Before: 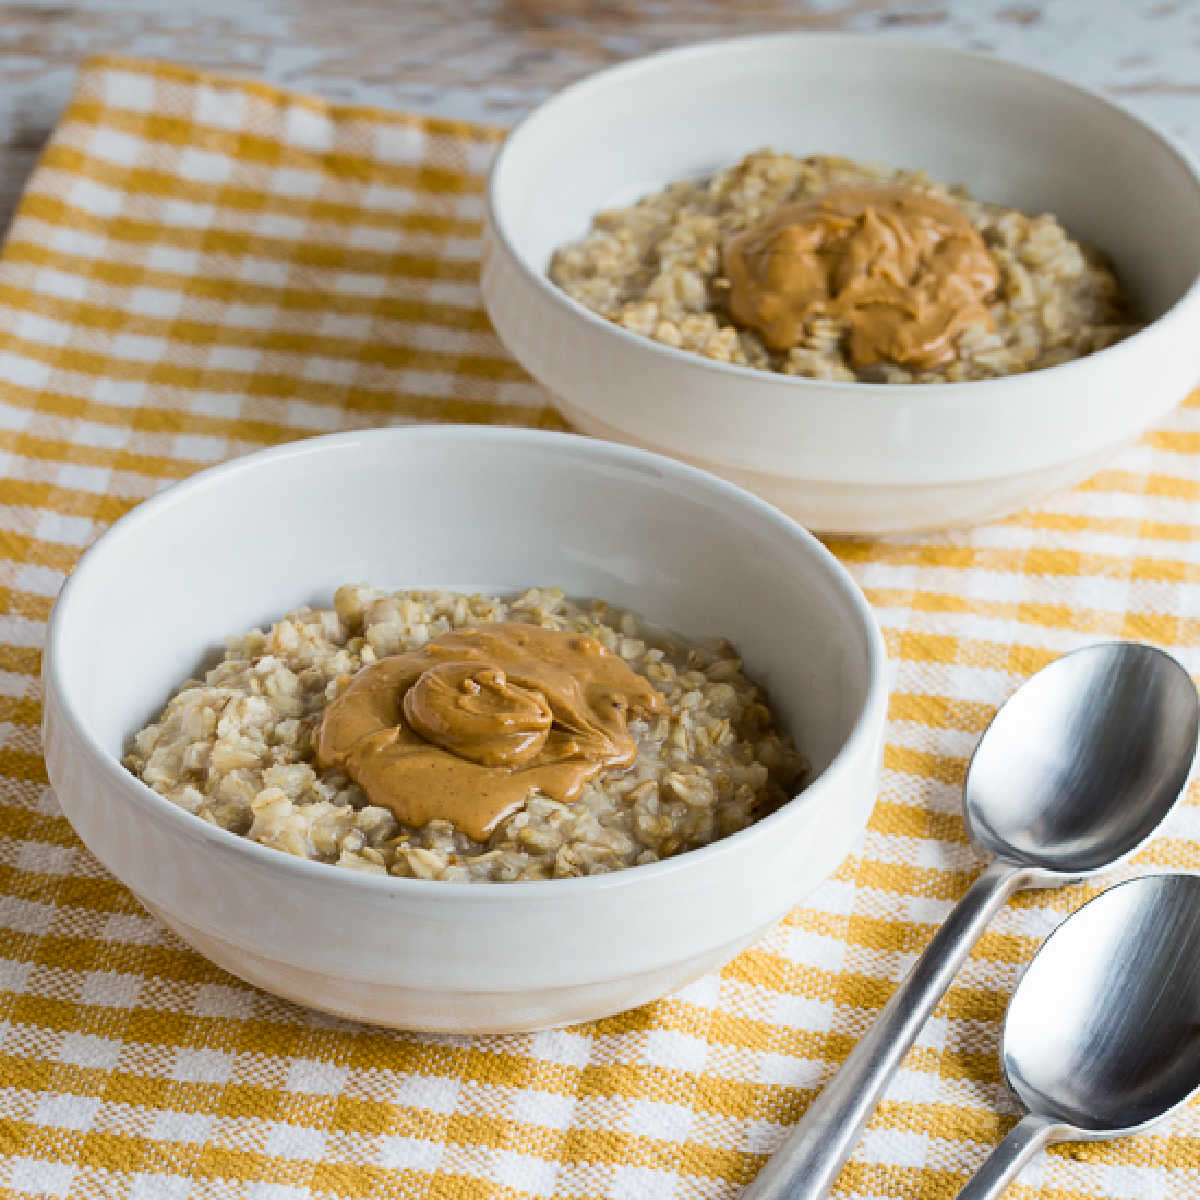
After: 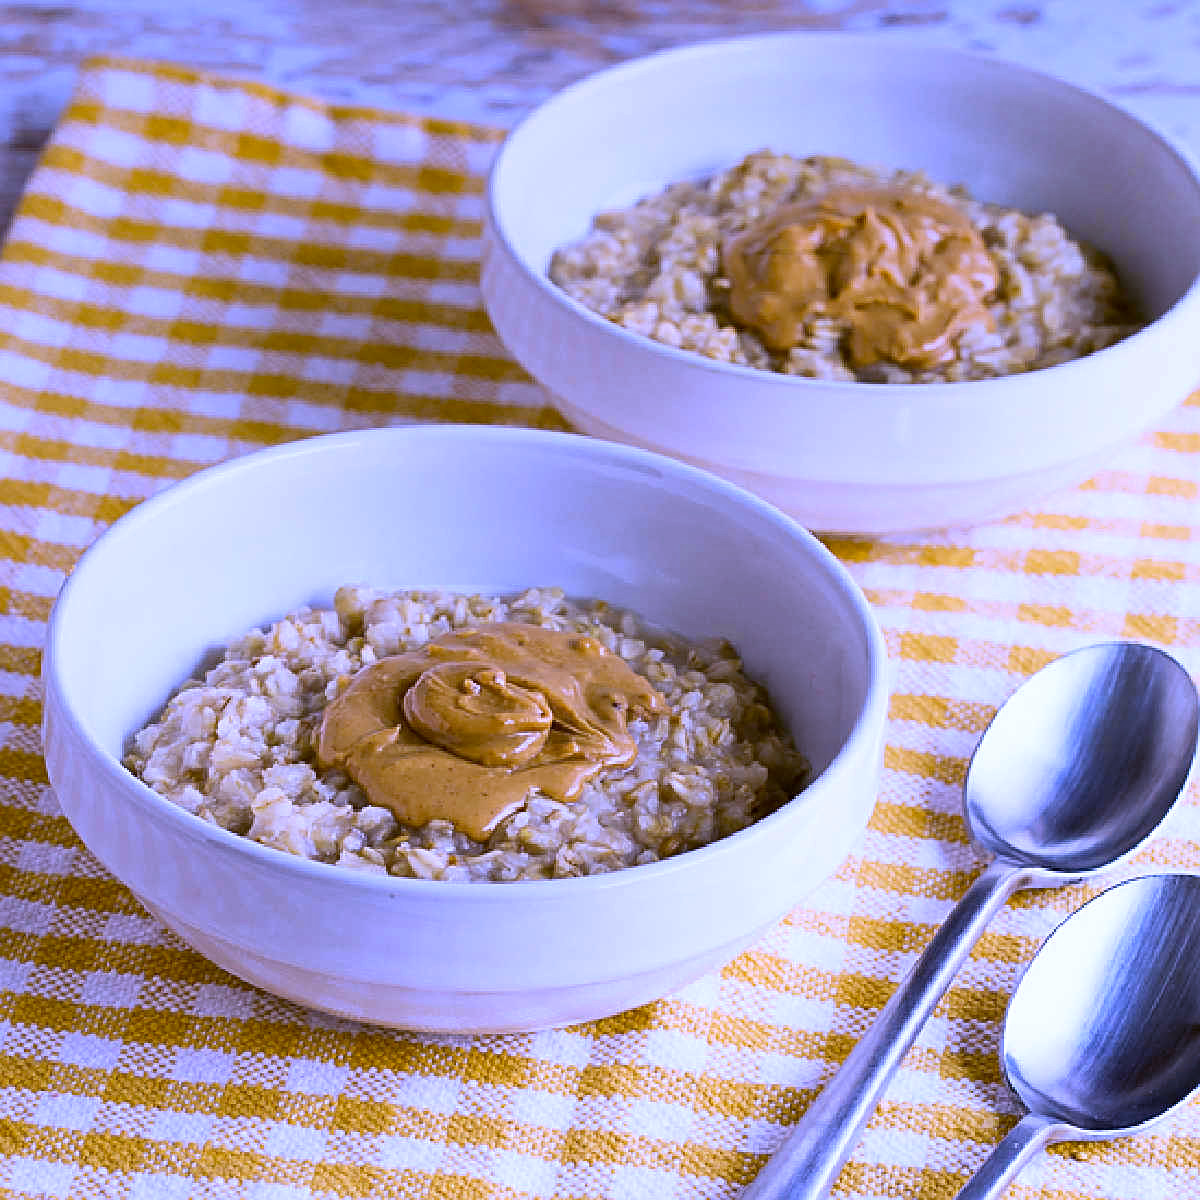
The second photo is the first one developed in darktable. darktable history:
white balance: red 0.98, blue 1.61
sharpen: on, module defaults
contrast brightness saturation: contrast 0.04, saturation 0.07
haze removal: compatibility mode true, adaptive false
